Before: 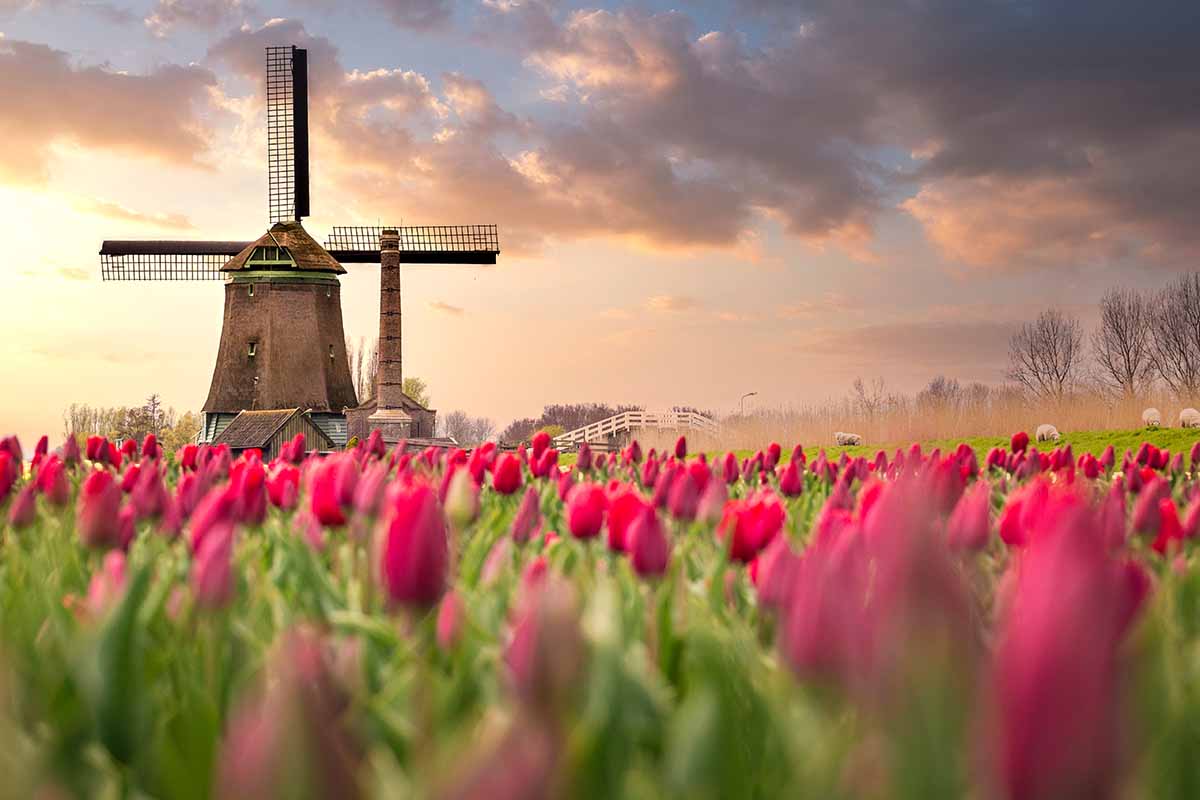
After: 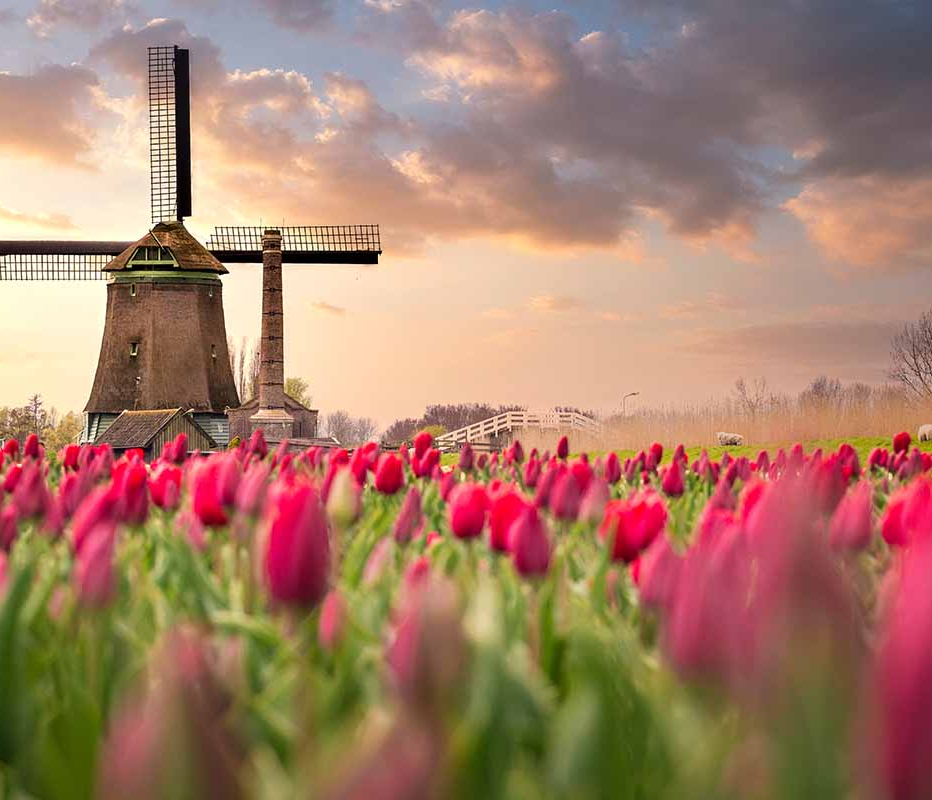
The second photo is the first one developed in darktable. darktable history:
crop: left 9.855%, right 12.442%
